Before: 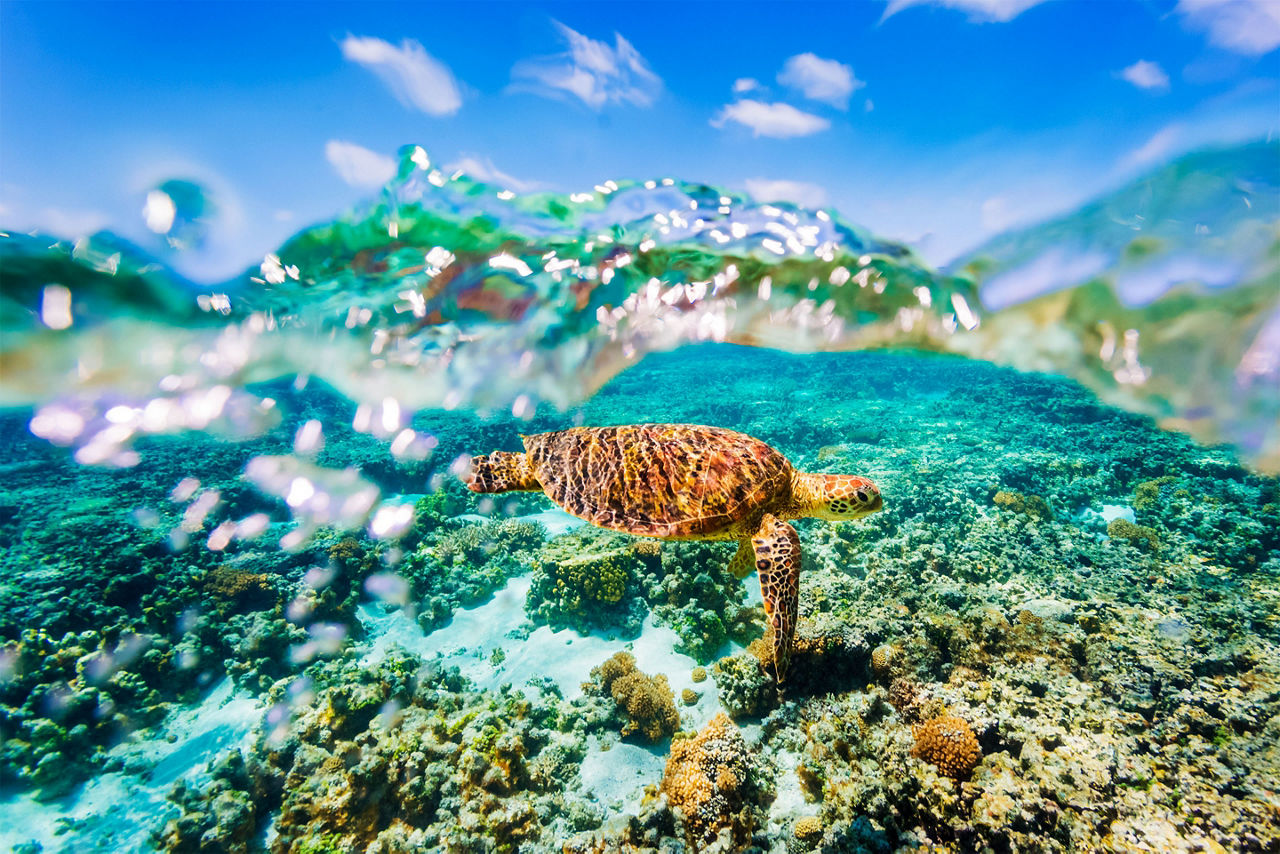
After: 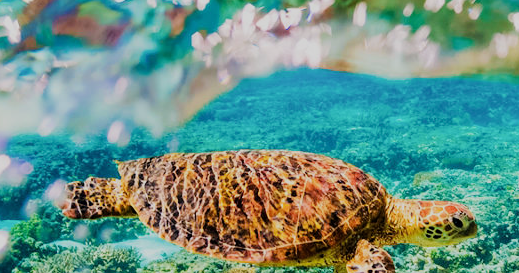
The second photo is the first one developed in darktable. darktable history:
crop: left 31.698%, top 32.142%, right 27.733%, bottom 35.876%
filmic rgb: black relative exposure -7.65 EV, white relative exposure 4.56 EV, hardness 3.61
